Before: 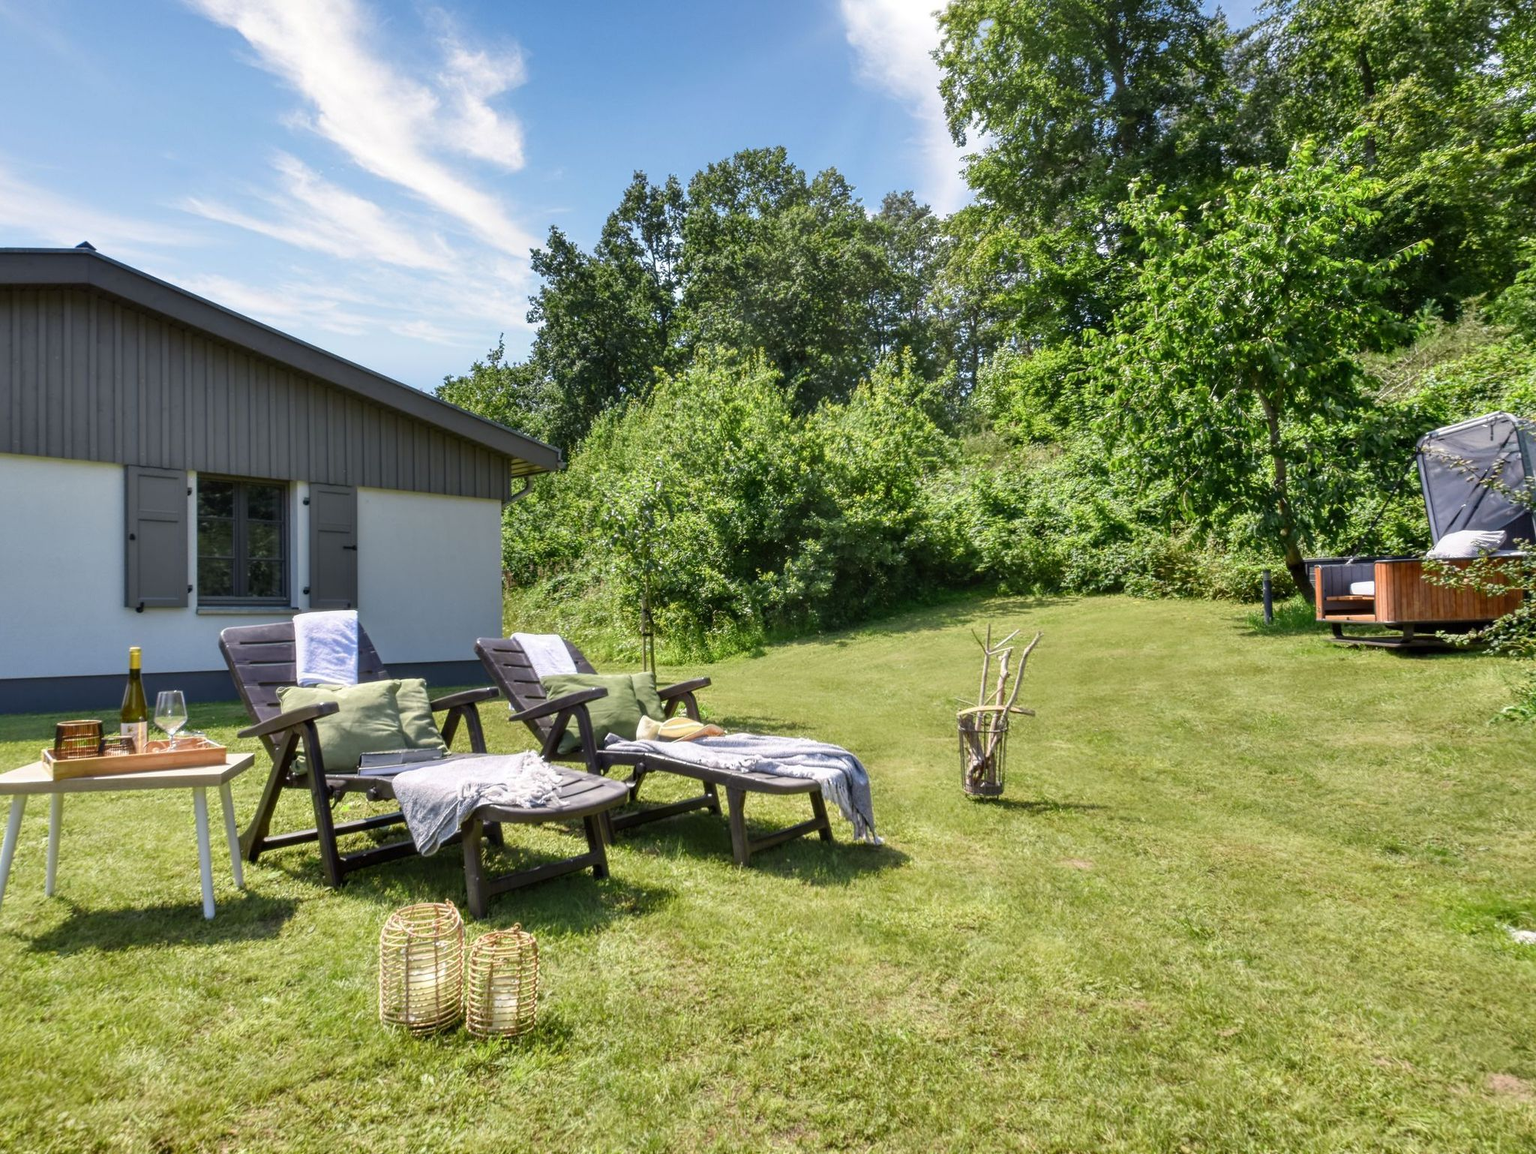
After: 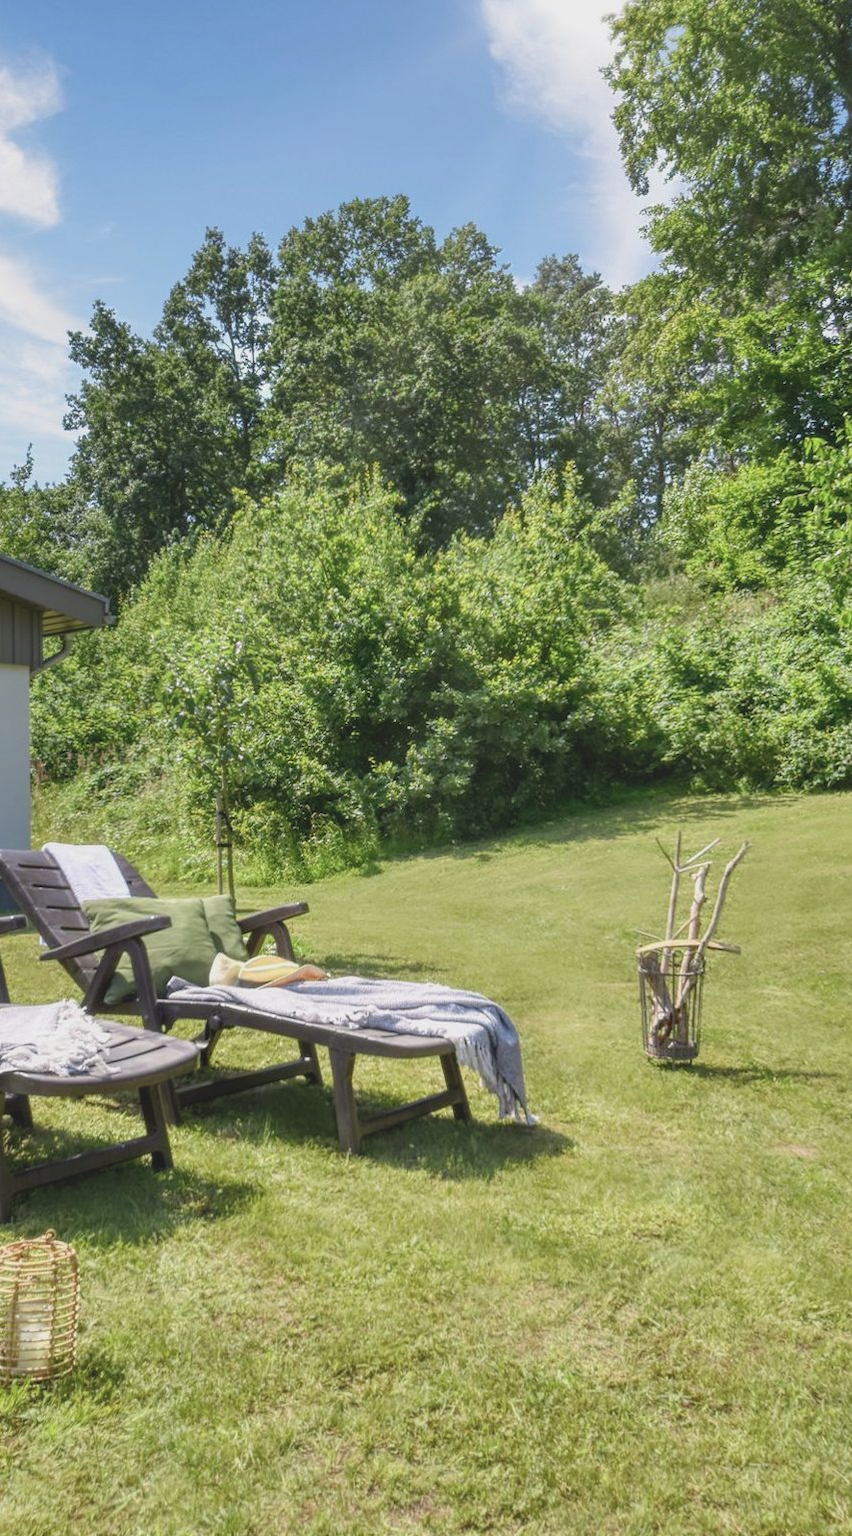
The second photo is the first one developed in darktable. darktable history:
crop: left 31.229%, right 27.105%
contrast brightness saturation: contrast -0.15, brightness 0.05, saturation -0.12
